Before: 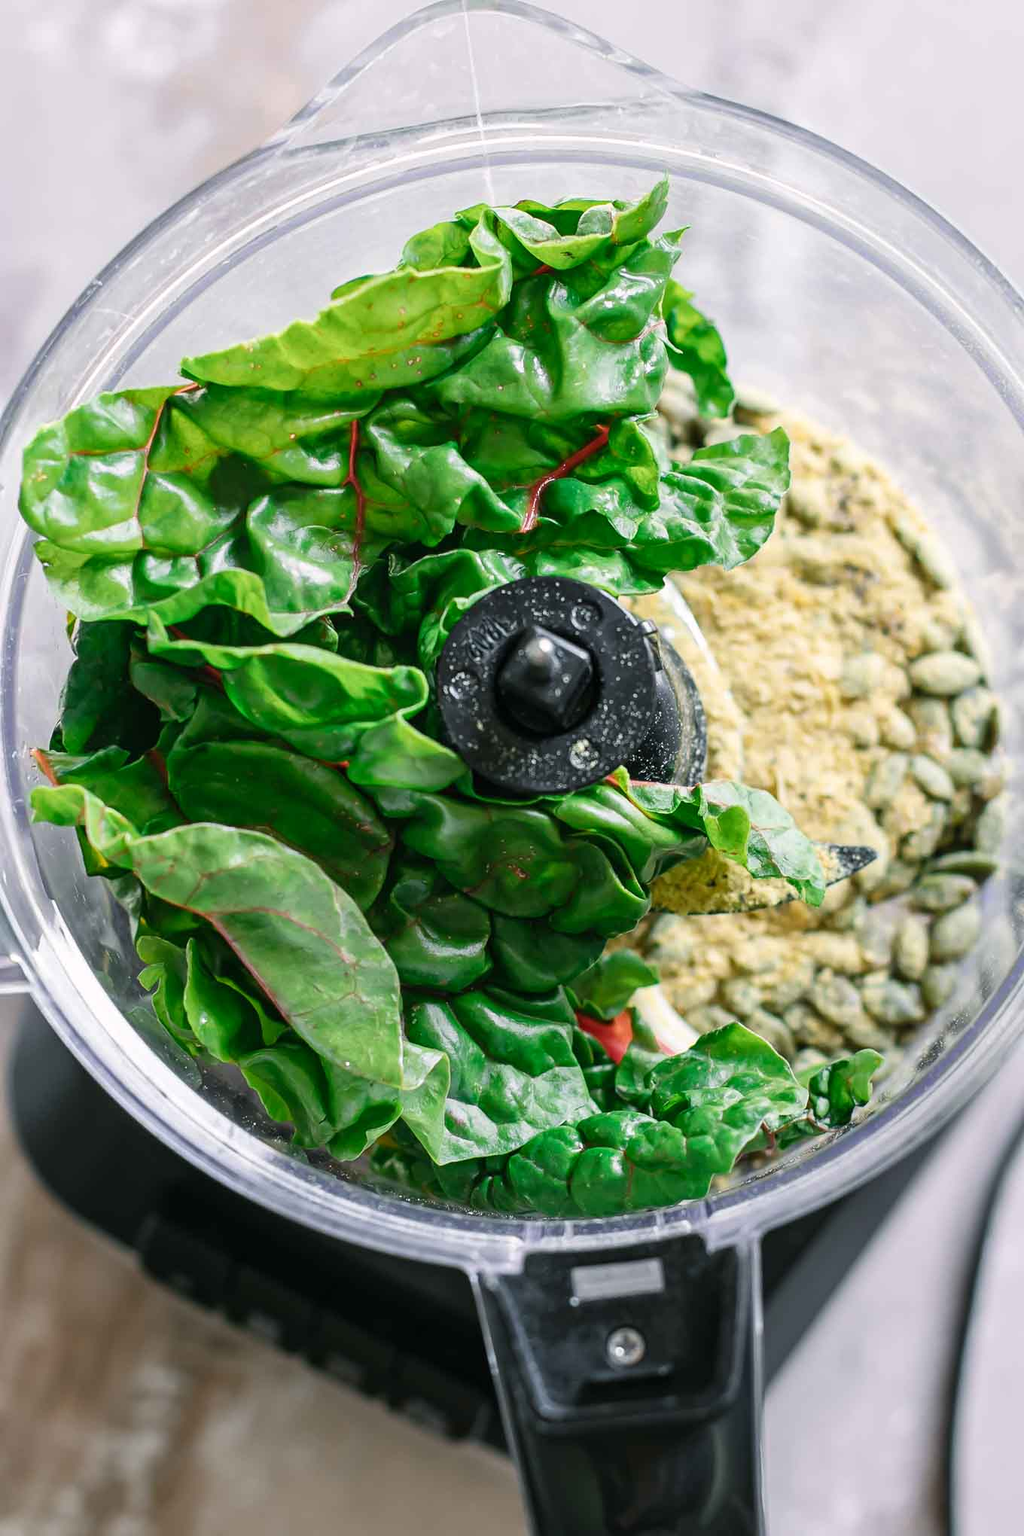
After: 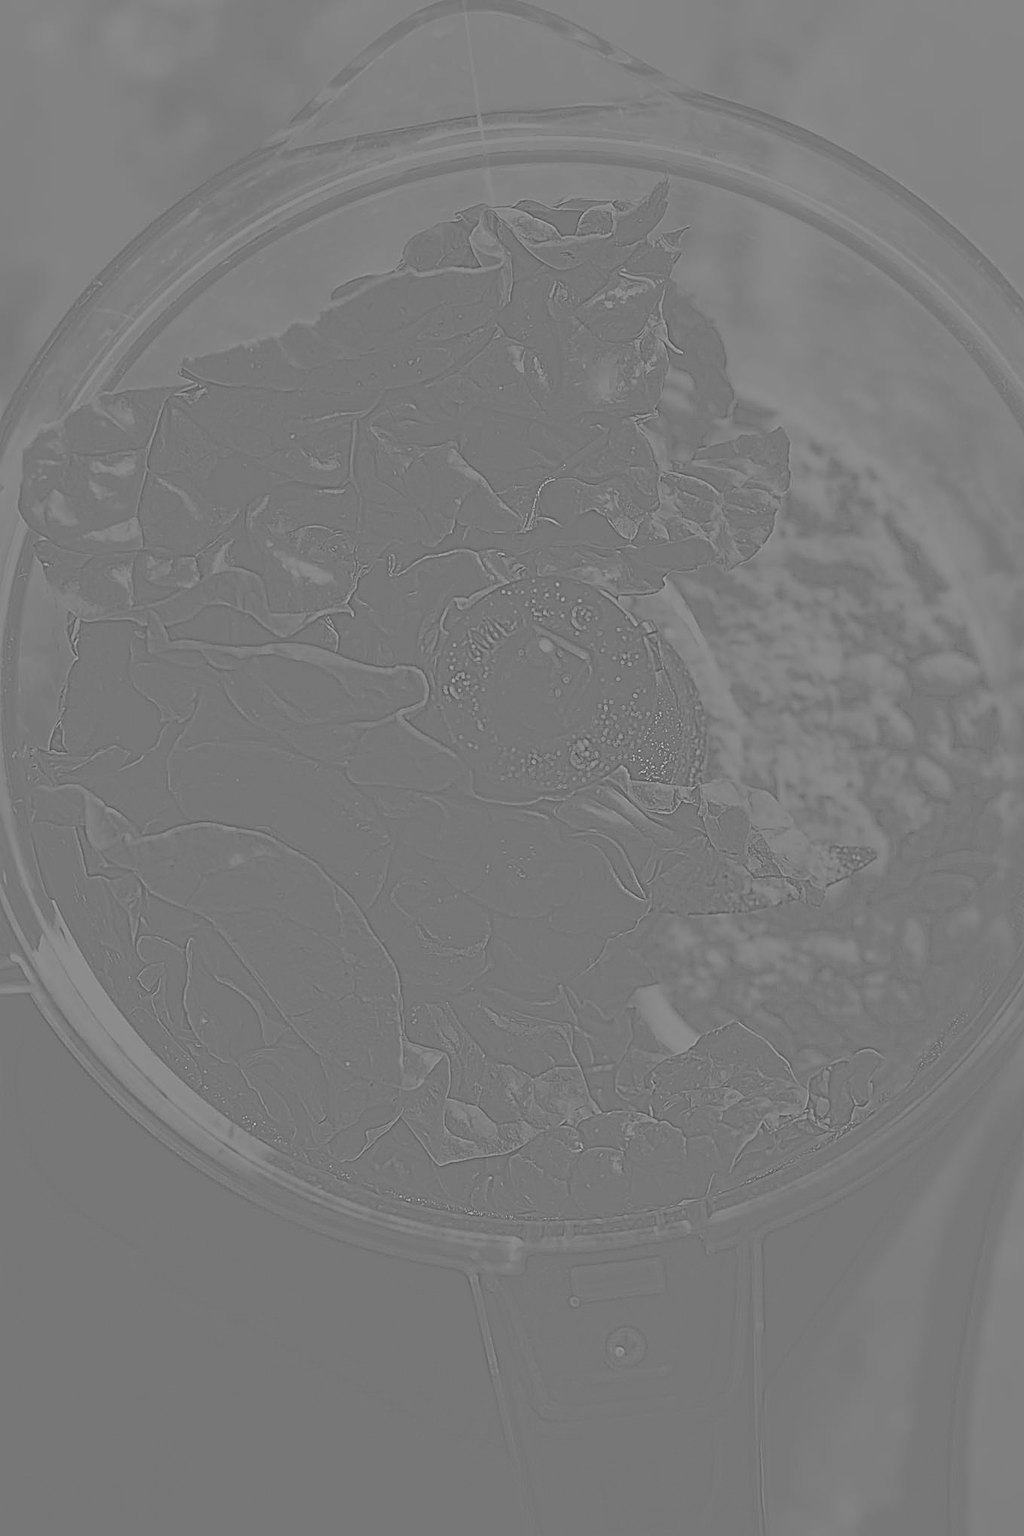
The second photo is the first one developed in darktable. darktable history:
sharpen: amount 0.55
highpass: sharpness 6%, contrast boost 7.63%
exposure: black level correction 0, exposure 1 EV, compensate exposure bias true, compensate highlight preservation false
